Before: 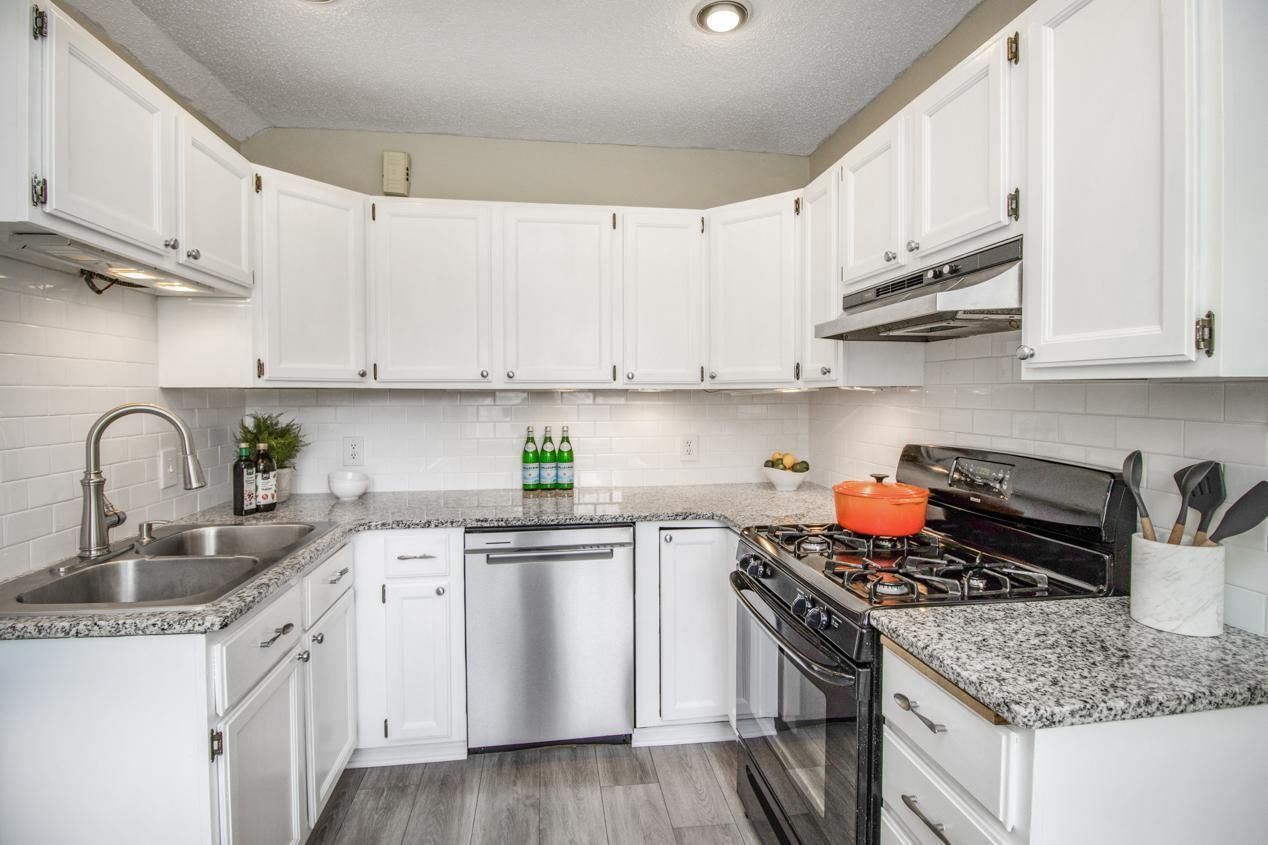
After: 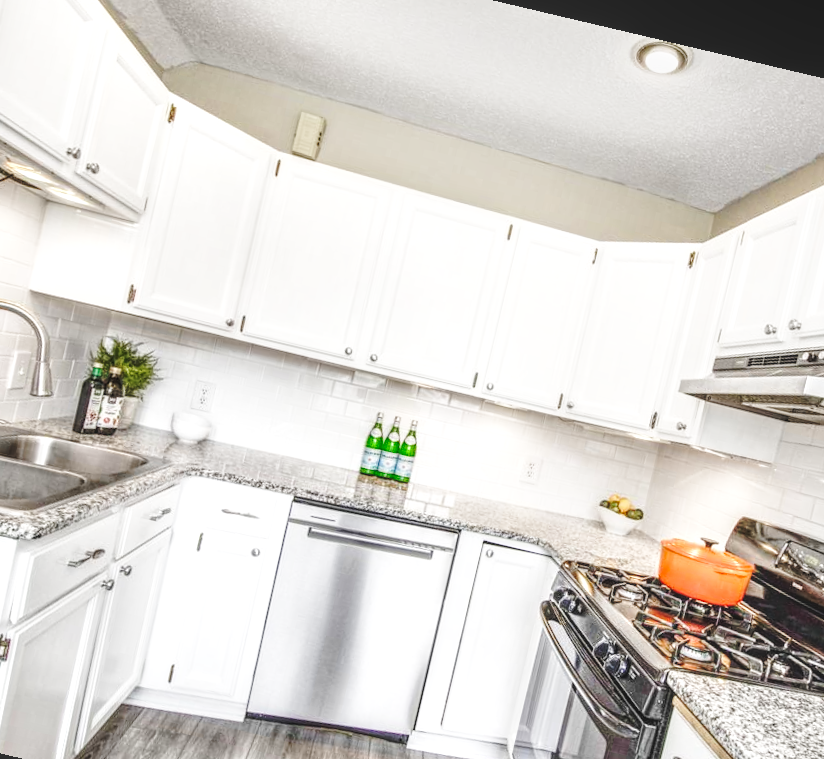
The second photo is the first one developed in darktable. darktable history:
rotate and perspective: rotation 13.27°, automatic cropping off
crop: left 16.202%, top 11.208%, right 26.045%, bottom 20.557%
base curve: curves: ch0 [(0, 0) (0.032, 0.037) (0.105, 0.228) (0.435, 0.76) (0.856, 0.983) (1, 1)], preserve colors none
local contrast: highlights 74%, shadows 55%, detail 176%, midtone range 0.207
